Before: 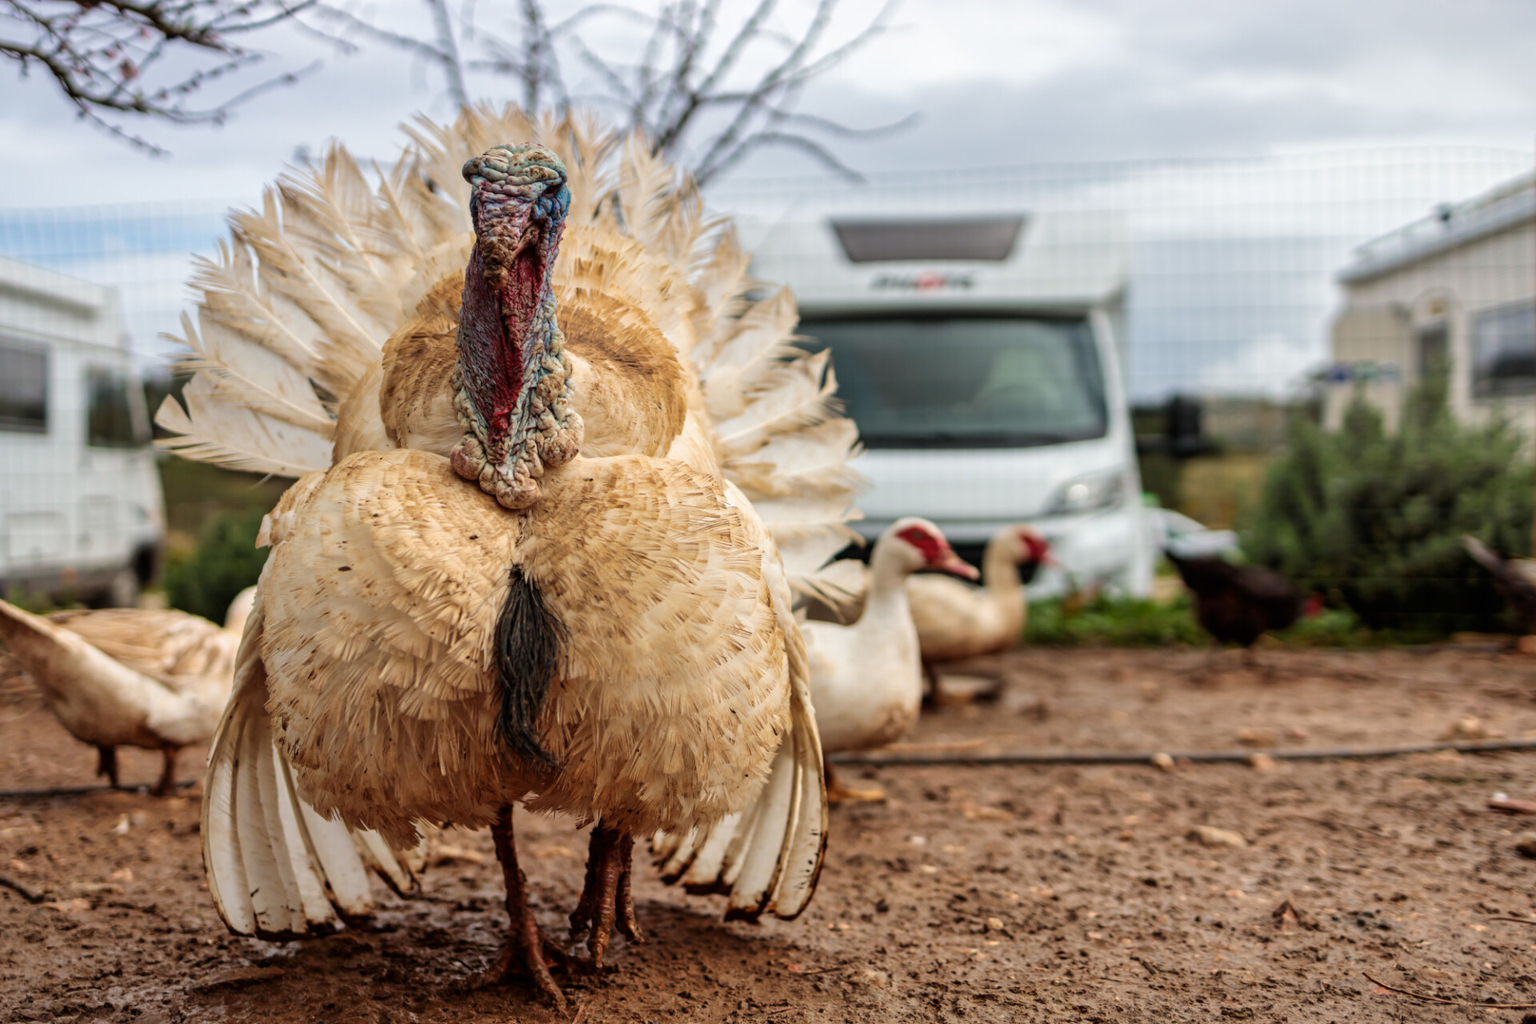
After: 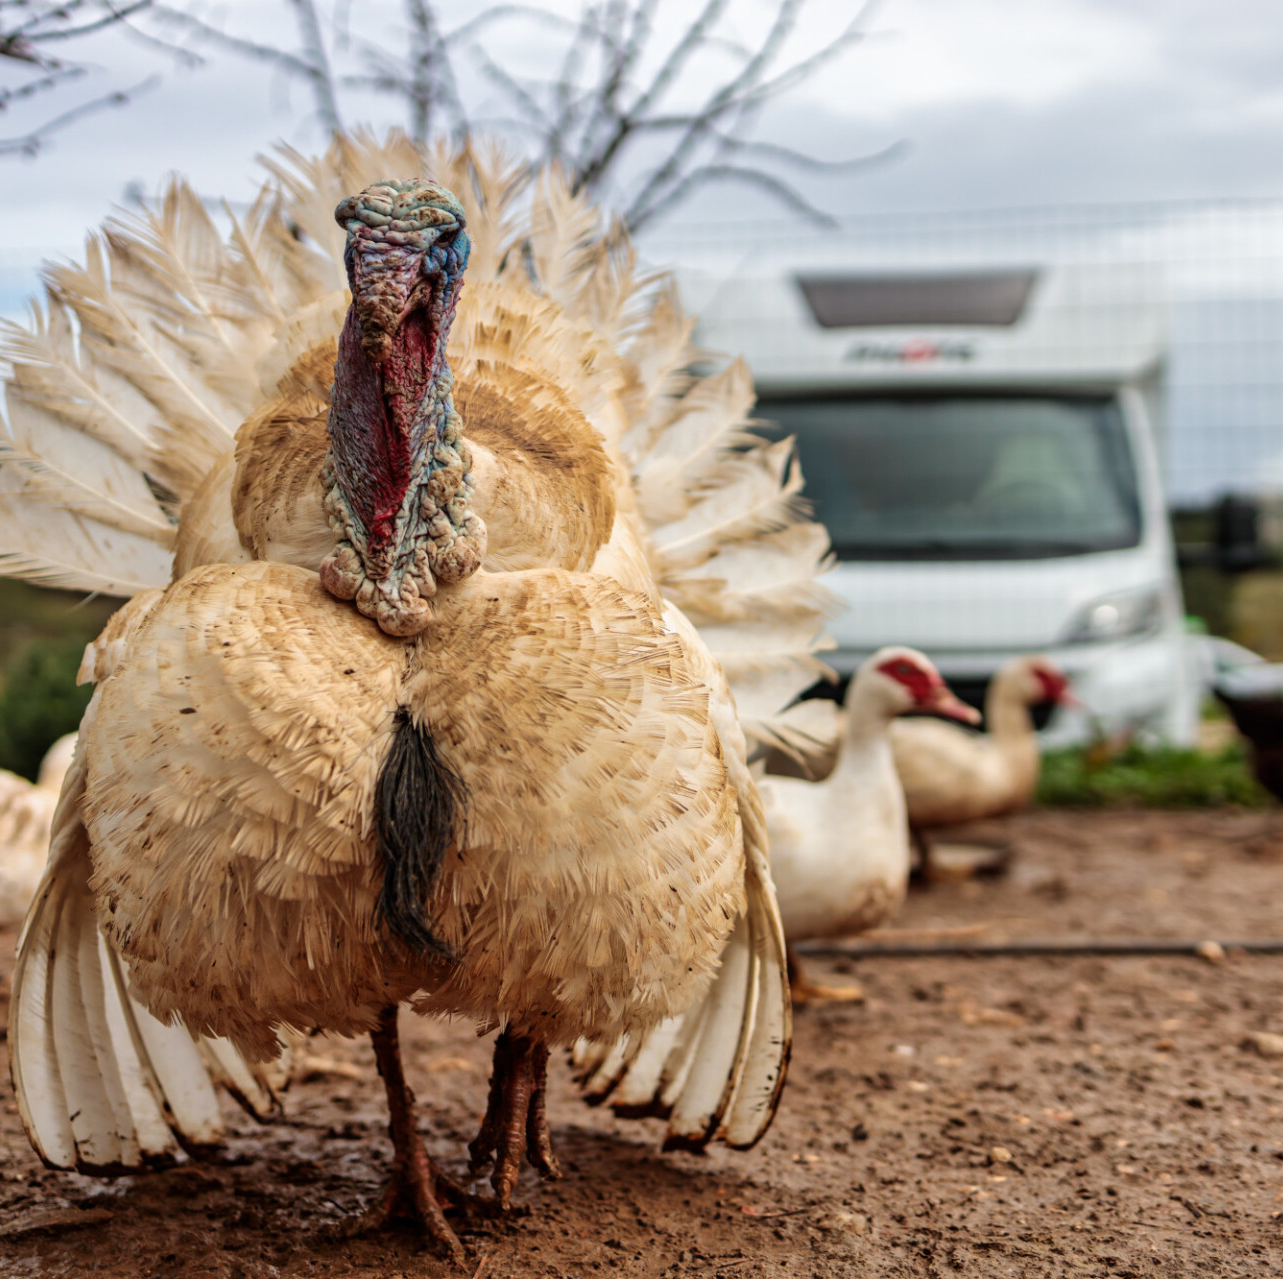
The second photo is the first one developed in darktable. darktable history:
crop and rotate: left 12.674%, right 20.484%
